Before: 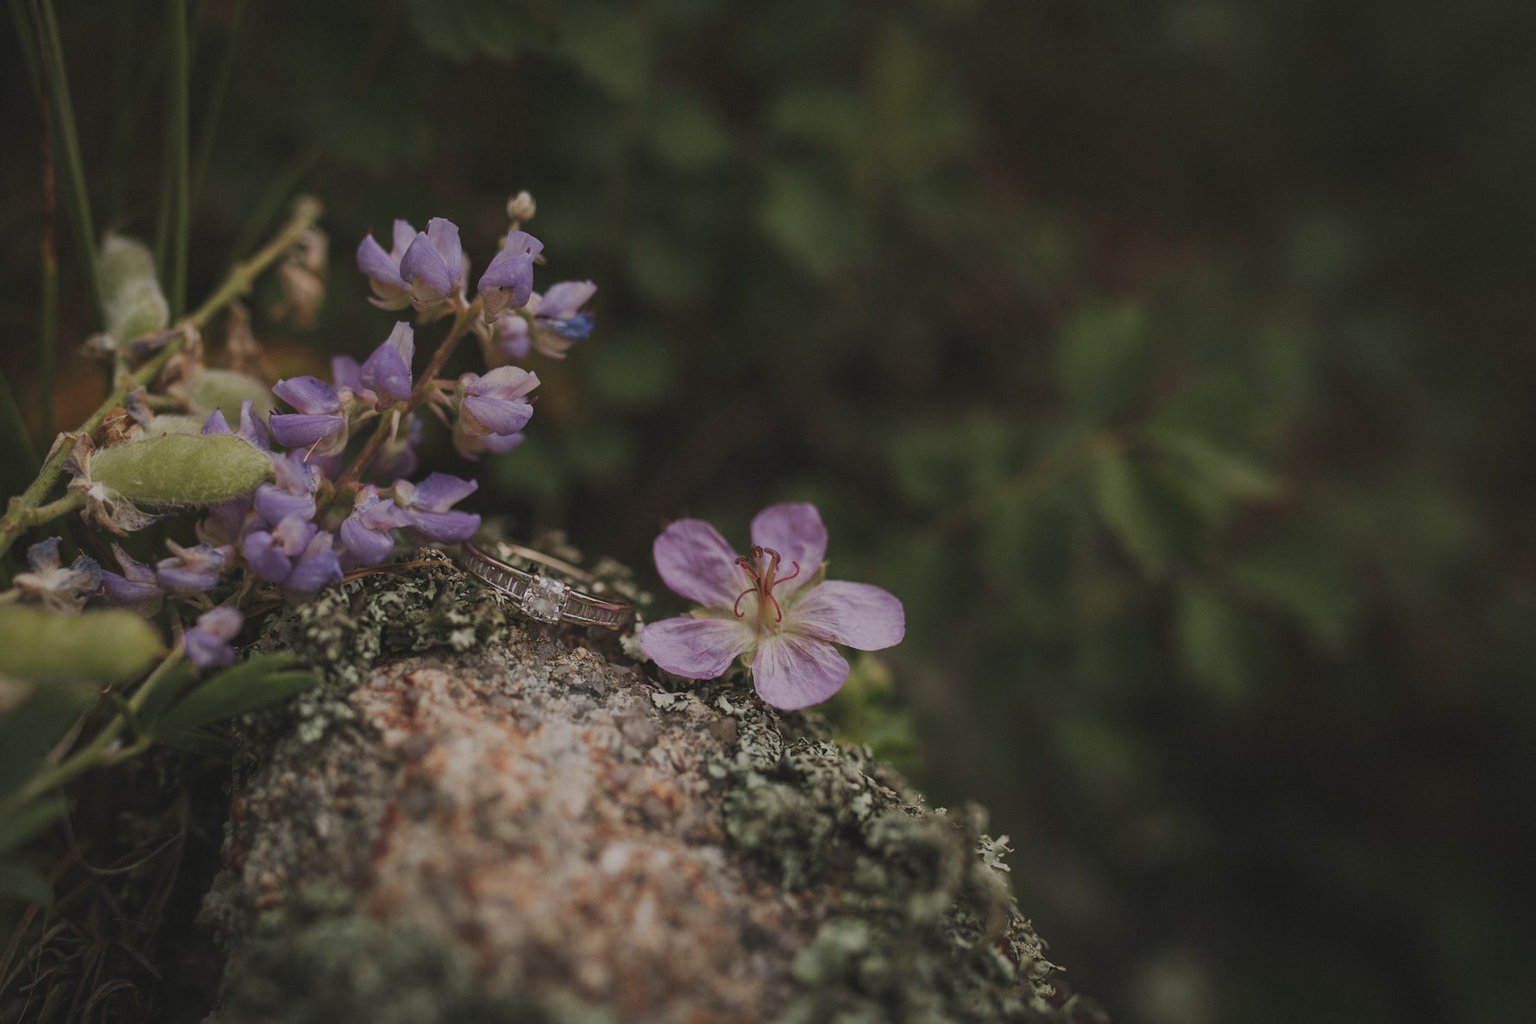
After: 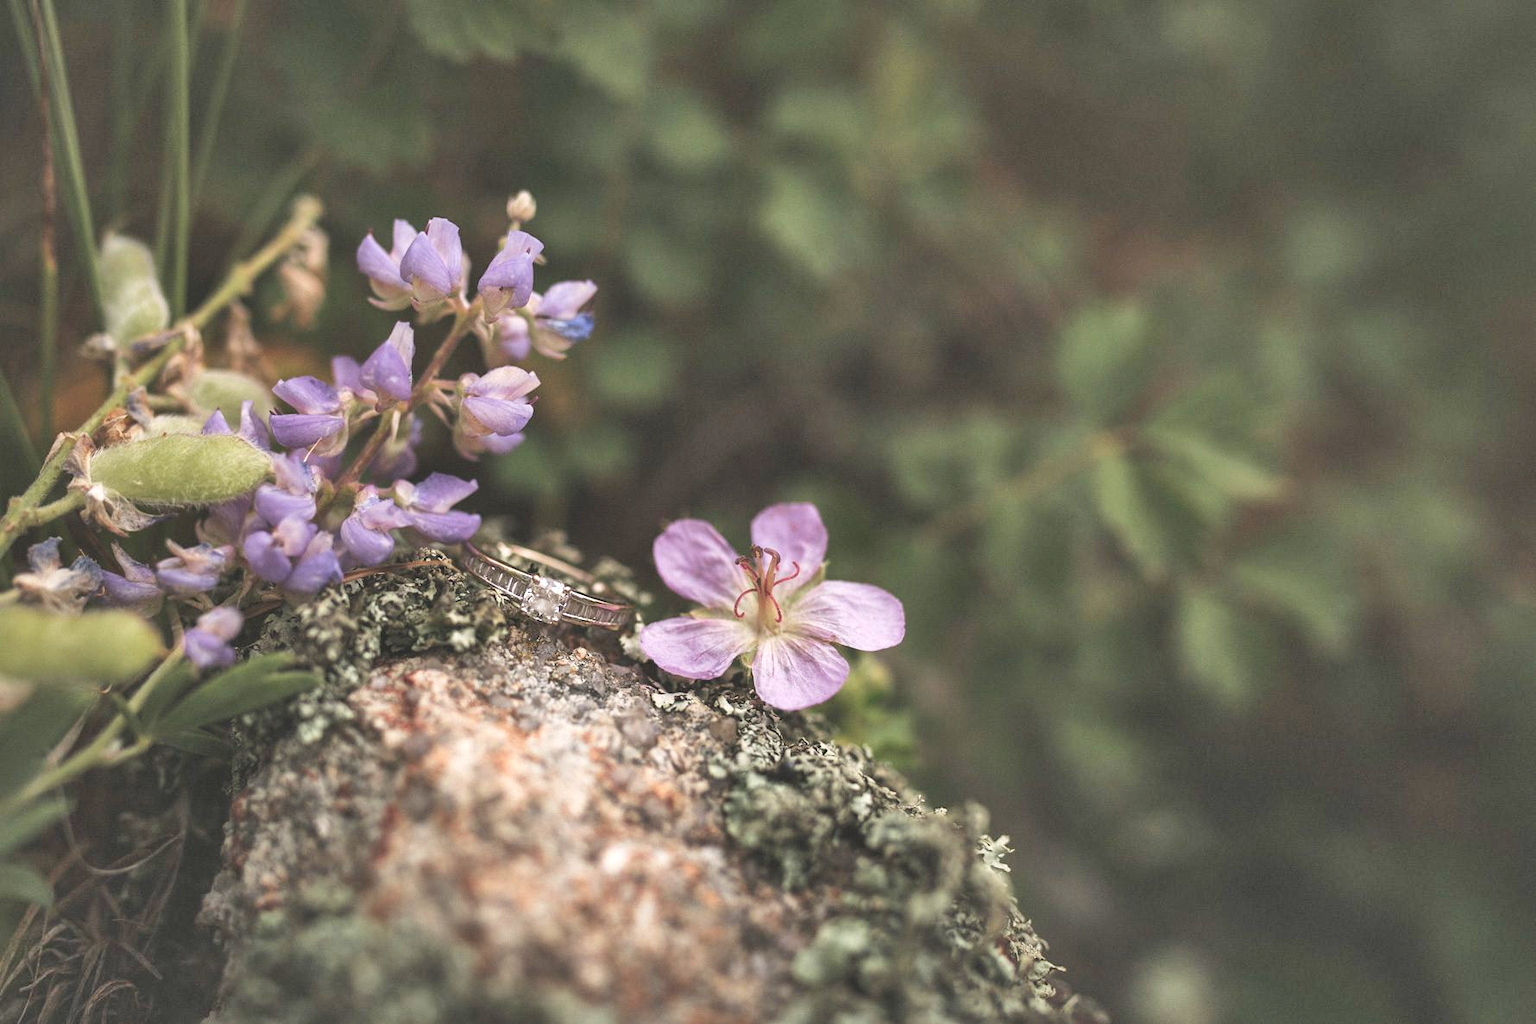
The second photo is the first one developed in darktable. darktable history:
shadows and highlights: radius 110.86, shadows 51.09, white point adjustment 9.16, highlights -4.17, highlights color adjustment 32.2%, soften with gaussian
exposure: black level correction 0, exposure 1 EV, compensate highlight preservation false
